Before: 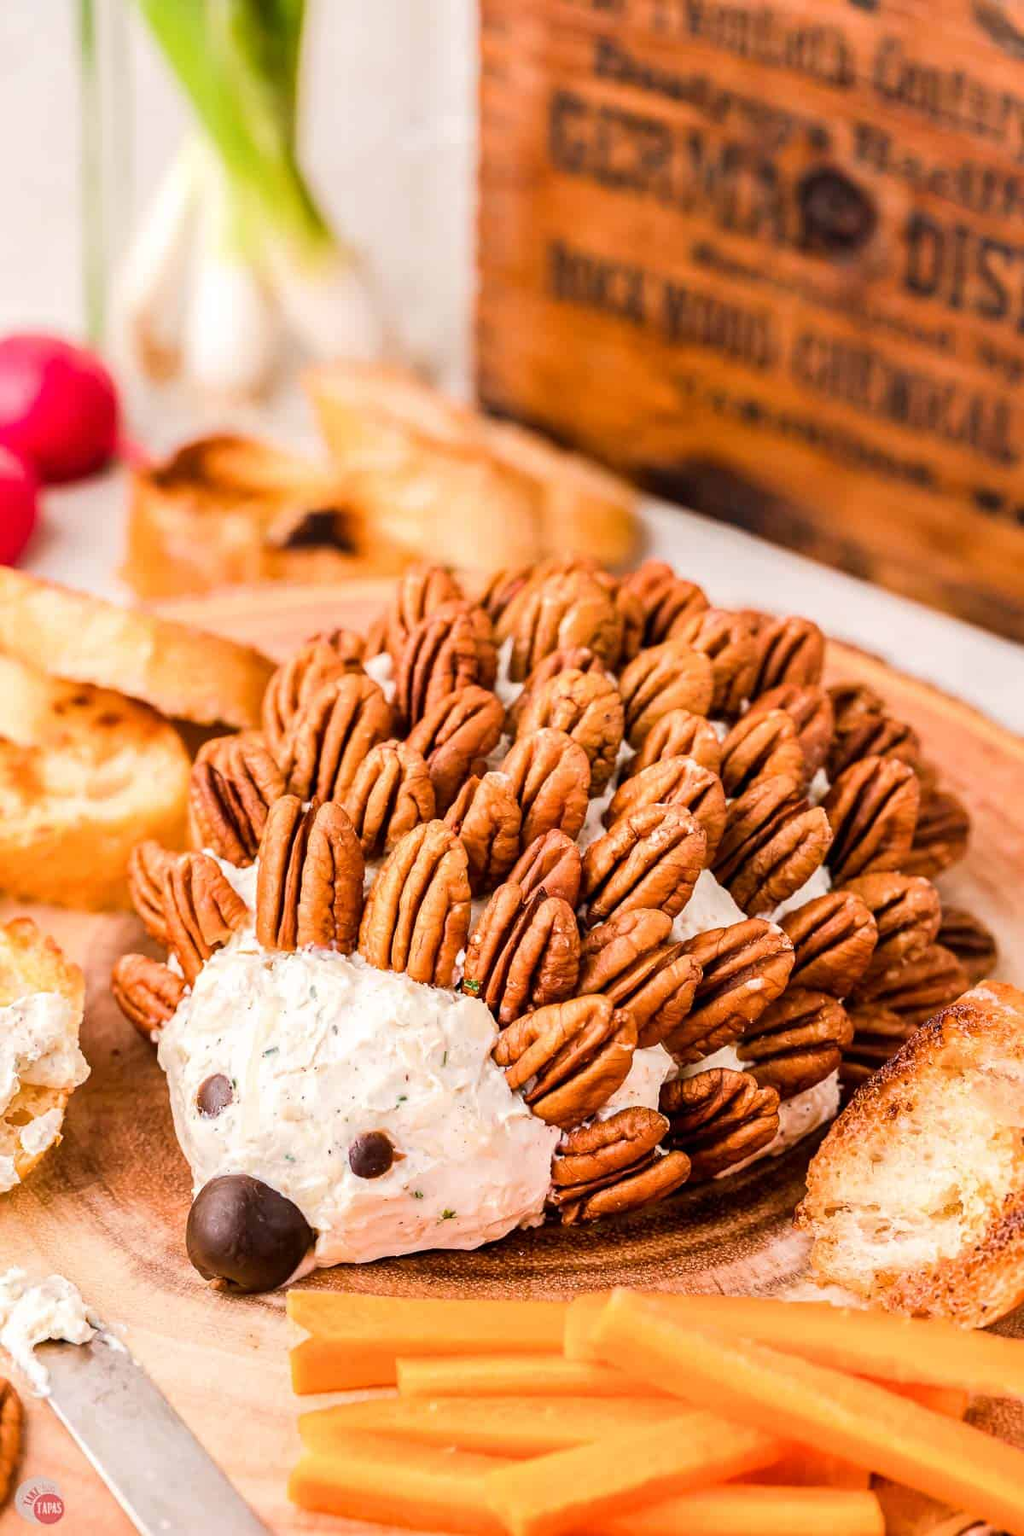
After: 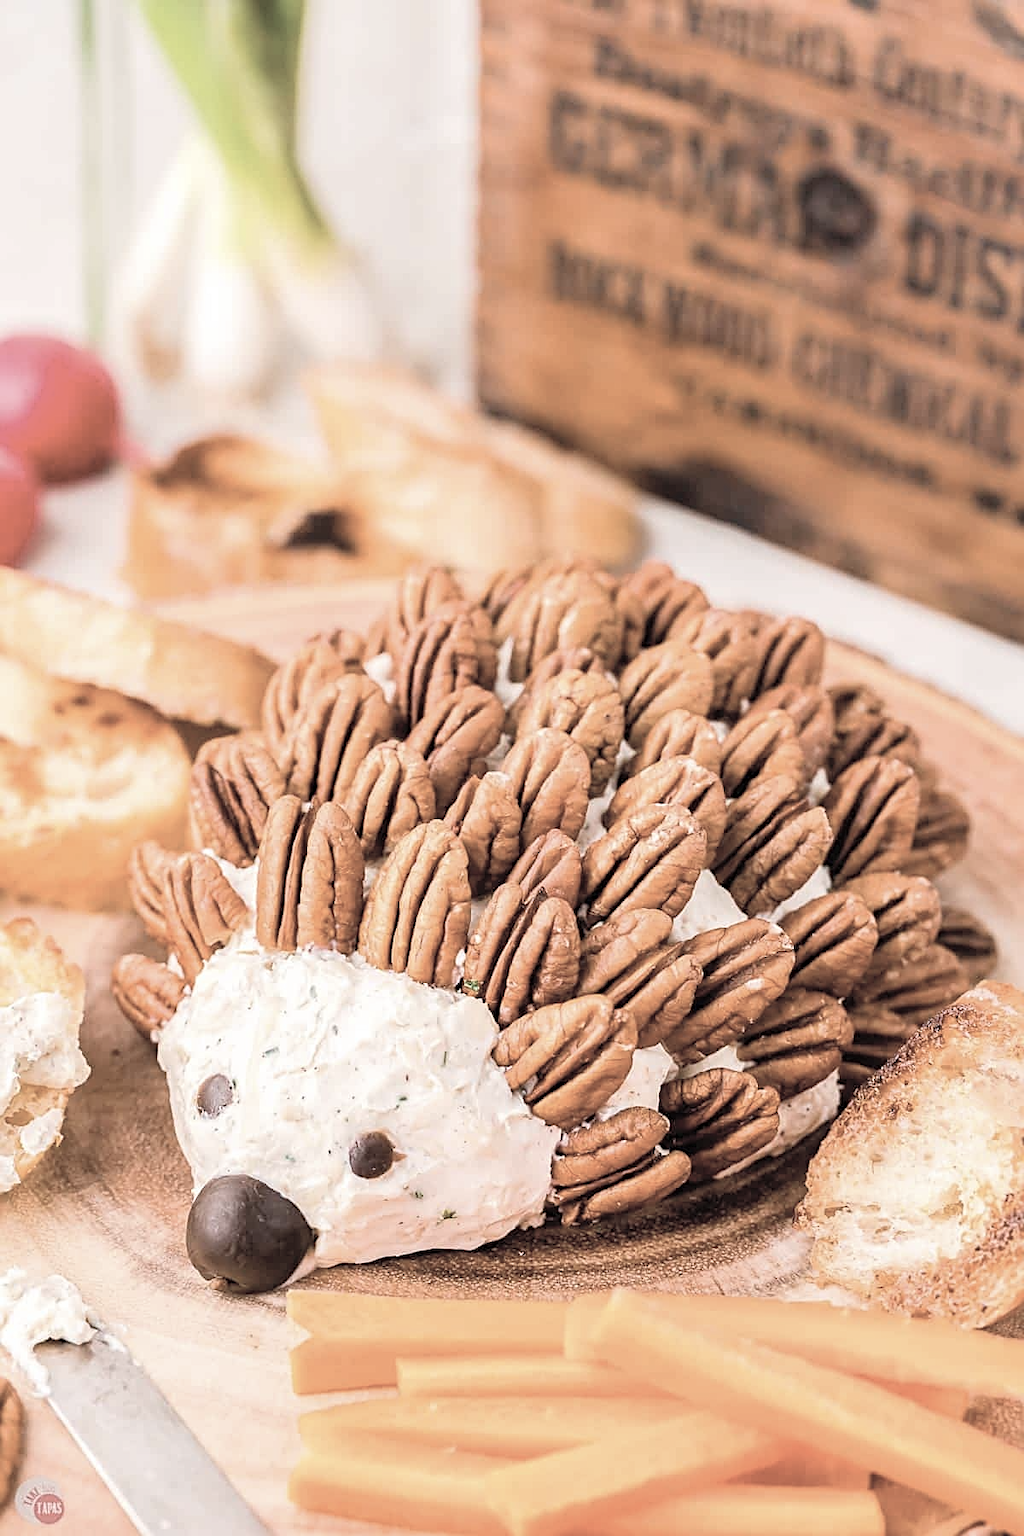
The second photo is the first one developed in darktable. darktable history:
contrast brightness saturation: brightness 0.188, saturation -0.519
sharpen: on, module defaults
